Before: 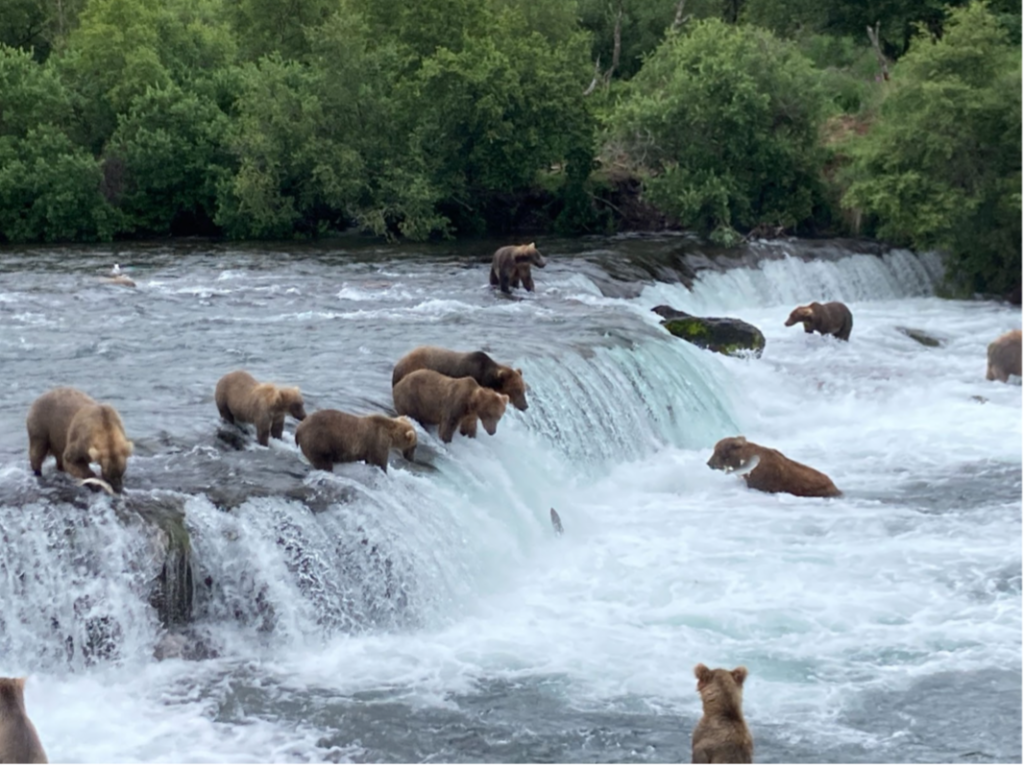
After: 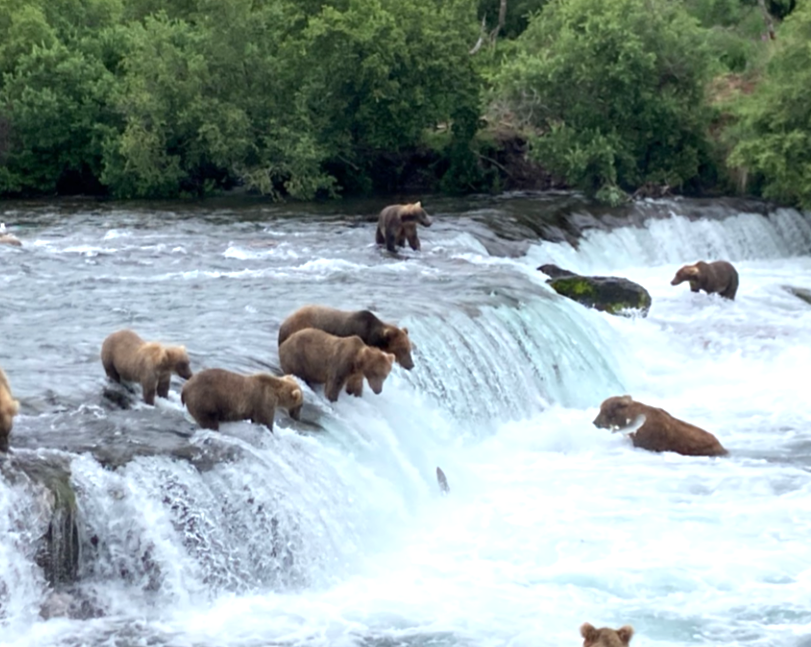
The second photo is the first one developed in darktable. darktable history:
exposure: black level correction 0.001, exposure 0.5 EV, compensate exposure bias true, compensate highlight preservation false
crop: left 11.225%, top 5.381%, right 9.565%, bottom 10.314%
